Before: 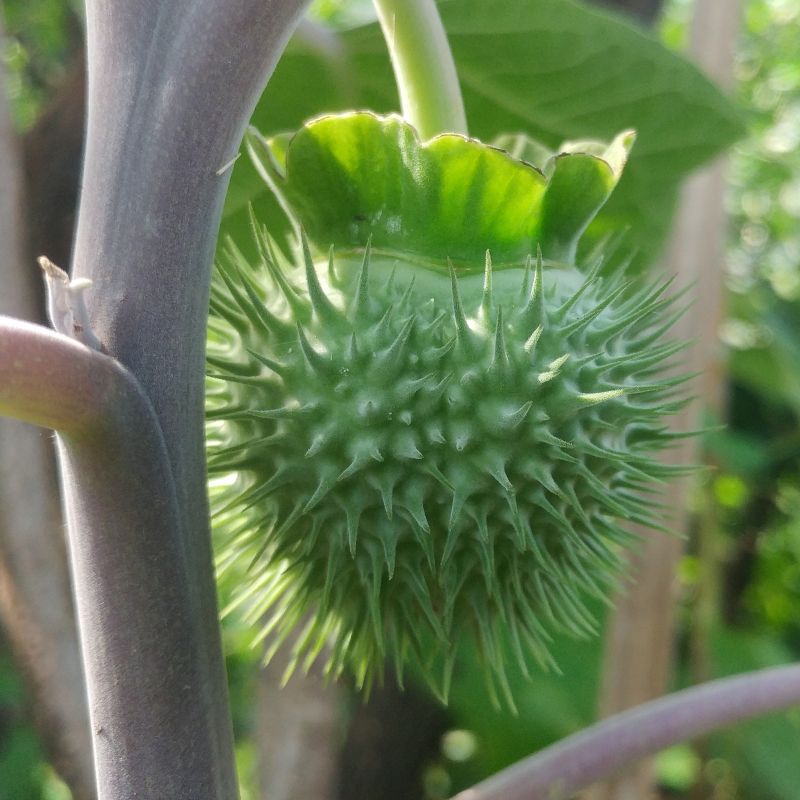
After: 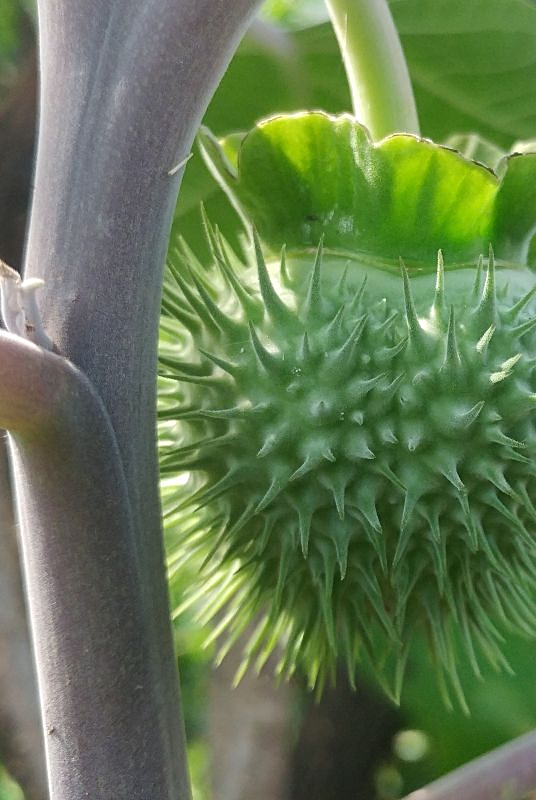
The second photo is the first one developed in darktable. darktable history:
crop and rotate: left 6.17%, right 26.757%
sharpen: on, module defaults
